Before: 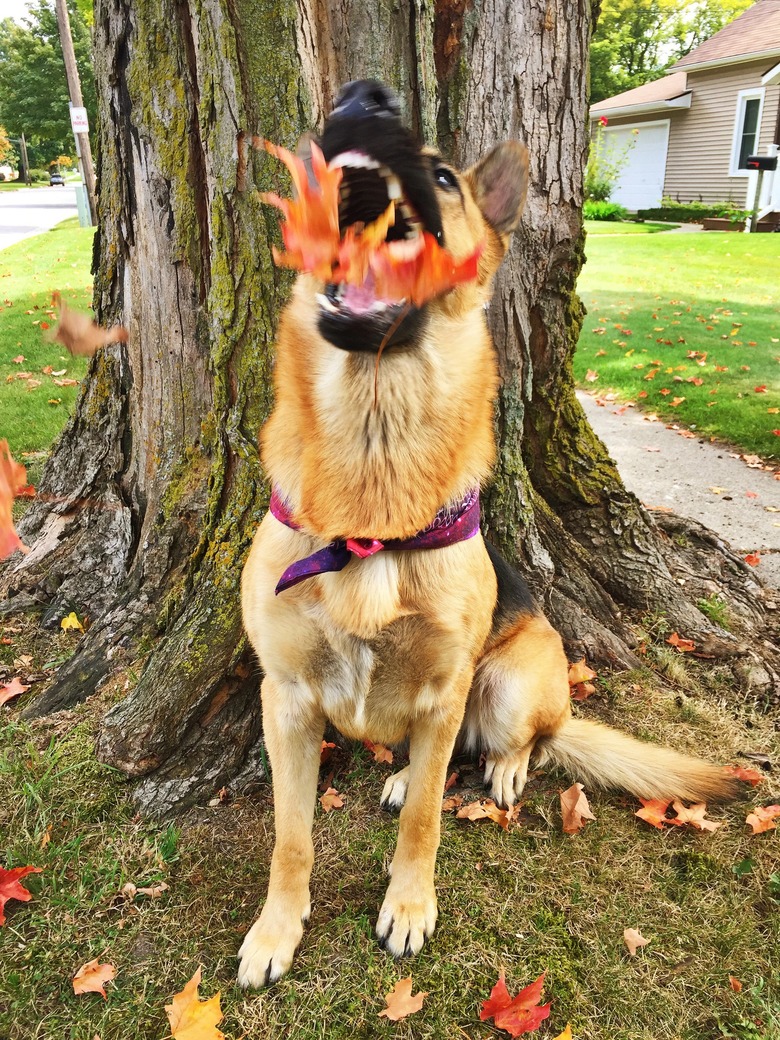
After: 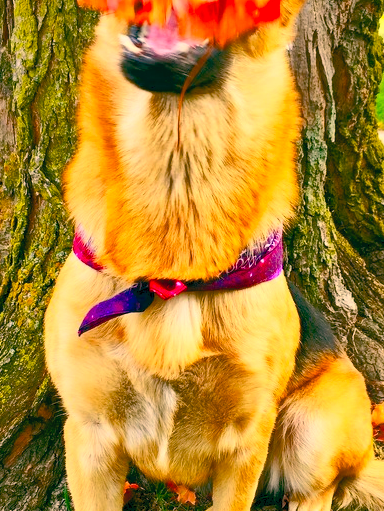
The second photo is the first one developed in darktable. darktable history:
crop: left 25.352%, top 24.961%, right 25.13%, bottom 25.577%
exposure: compensate highlight preservation false
contrast brightness saturation: contrast 0.242, brightness 0.245, saturation 0.374
color balance rgb: highlights gain › chroma 3.725%, highlights gain › hue 59.37°, global offset › luminance -0.328%, global offset › chroma 0.117%, global offset › hue 162.52°, perceptual saturation grading › global saturation 20%, perceptual saturation grading › highlights -25.444%, perceptual saturation grading › shadows 25.292%, saturation formula JzAzBz (2021)
shadows and highlights: on, module defaults
